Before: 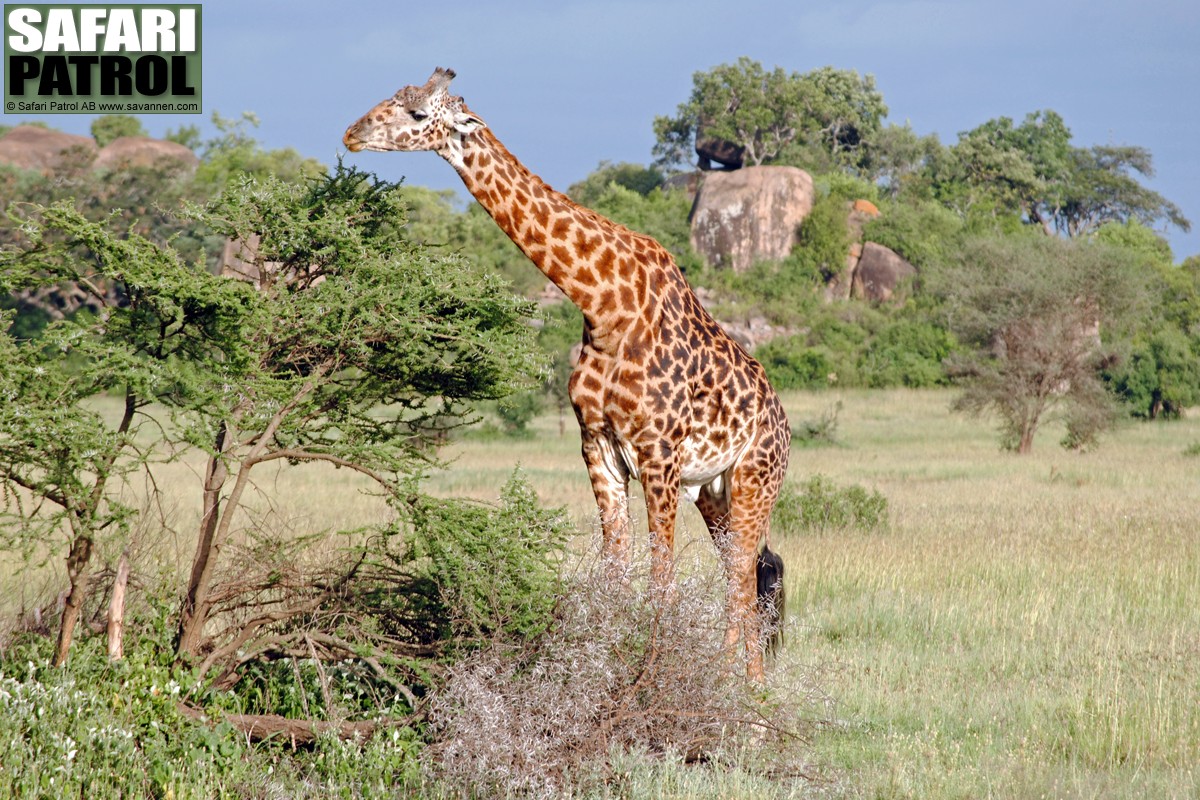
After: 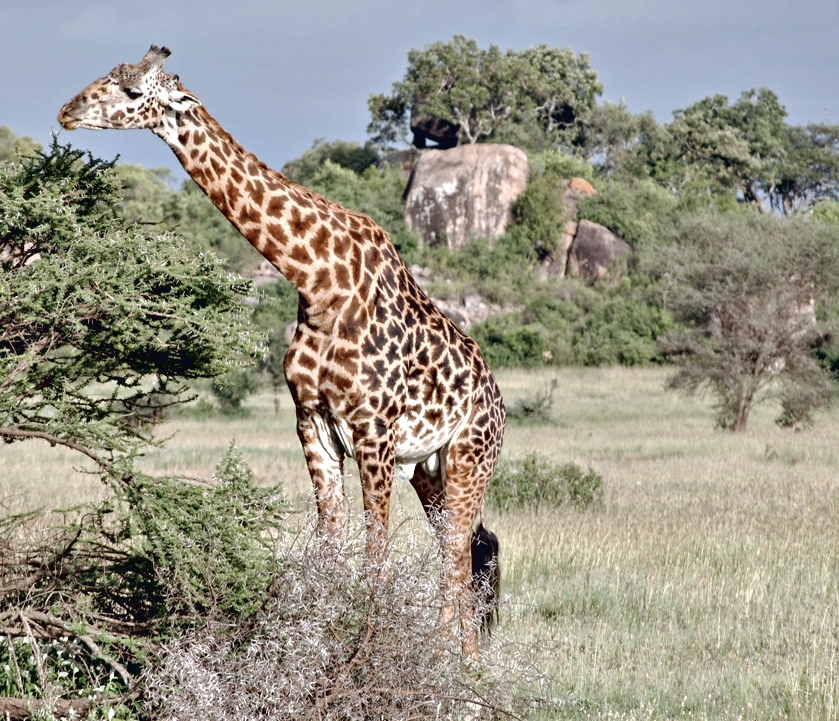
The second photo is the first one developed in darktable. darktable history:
contrast equalizer: octaves 7, y [[0.6 ×6], [0.55 ×6], [0 ×6], [0 ×6], [0 ×6]]
contrast brightness saturation: contrast -0.055, saturation -0.41
crop and rotate: left 23.802%, top 2.801%, right 6.259%, bottom 7.063%
